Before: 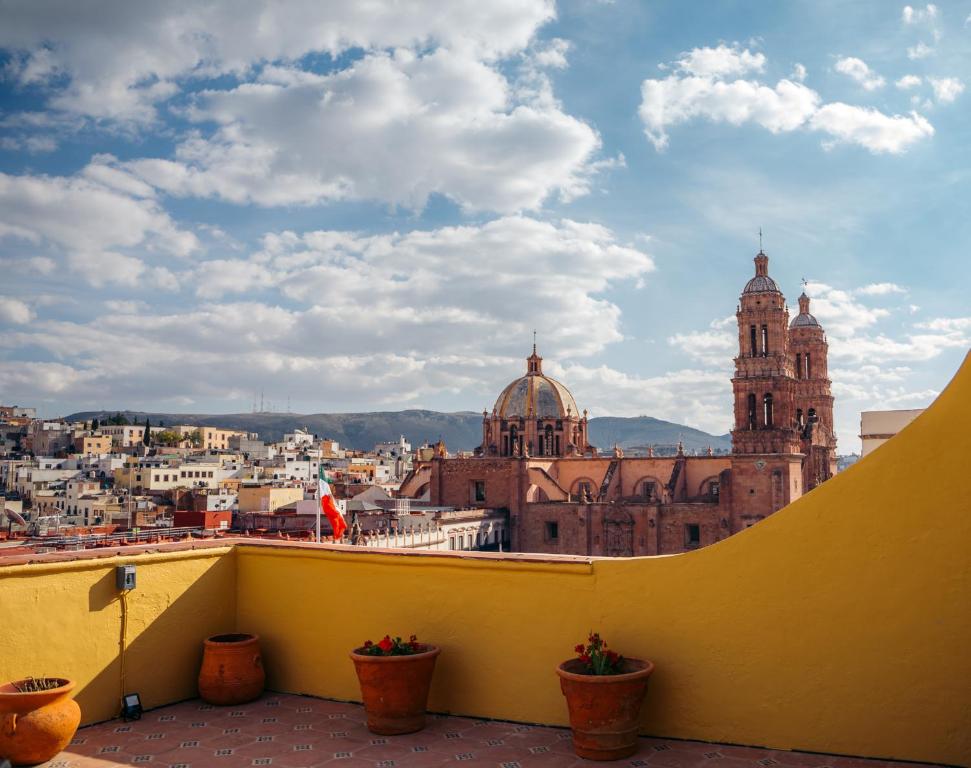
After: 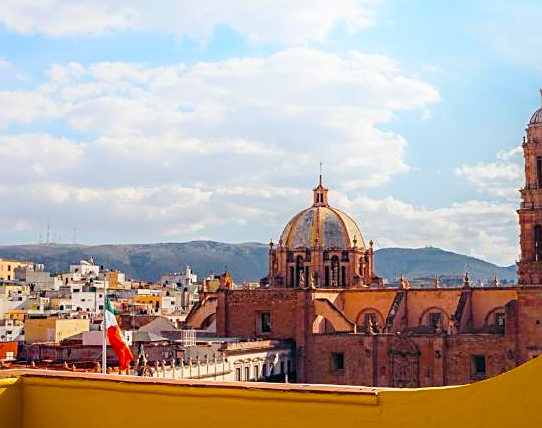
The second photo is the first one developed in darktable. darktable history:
sharpen: on, module defaults
crop and rotate: left 22.13%, top 22.054%, right 22.026%, bottom 22.102%
shadows and highlights: shadows -21.3, highlights 100, soften with gaussian
color balance rgb: perceptual saturation grading › global saturation 30%, global vibrance 30%
